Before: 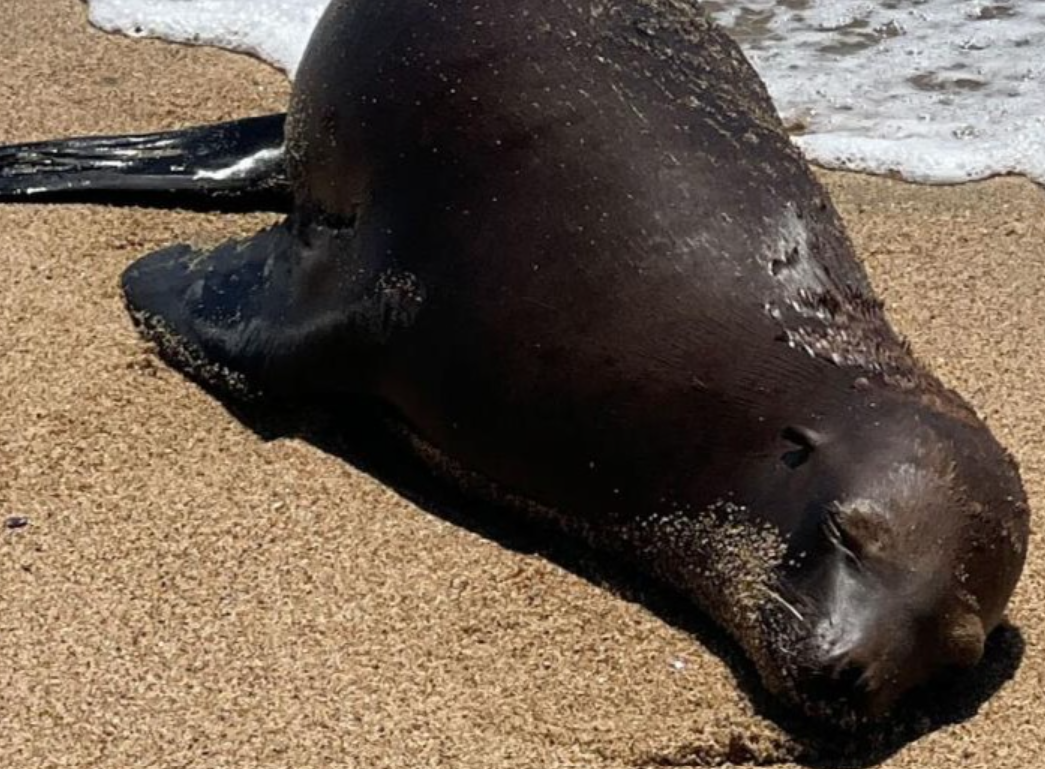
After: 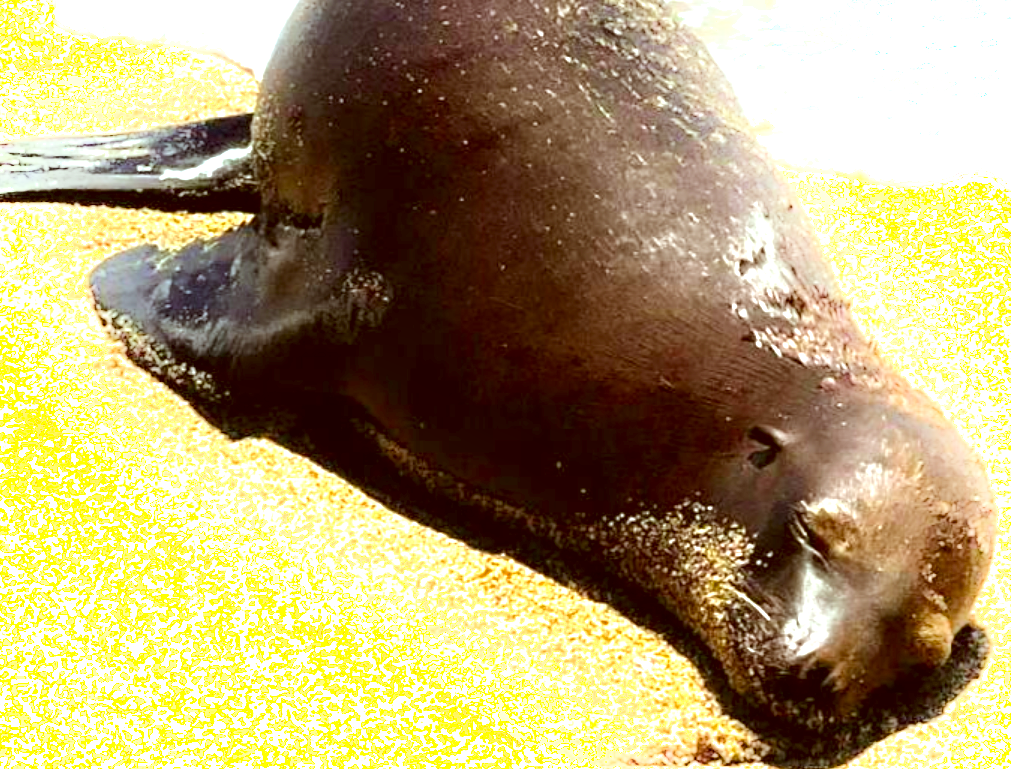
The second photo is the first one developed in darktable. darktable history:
crop and rotate: left 3.238%
exposure: exposure 2 EV, compensate exposure bias true, compensate highlight preservation false
shadows and highlights: shadows -54.3, highlights 86.09, soften with gaussian
white balance: red 0.974, blue 1.044
color correction: highlights a* -5.94, highlights b* 9.48, shadows a* 10.12, shadows b* 23.94
color balance rgb: linear chroma grading › global chroma 15%, perceptual saturation grading › global saturation 30%
local contrast: mode bilateral grid, contrast 20, coarseness 50, detail 148%, midtone range 0.2
